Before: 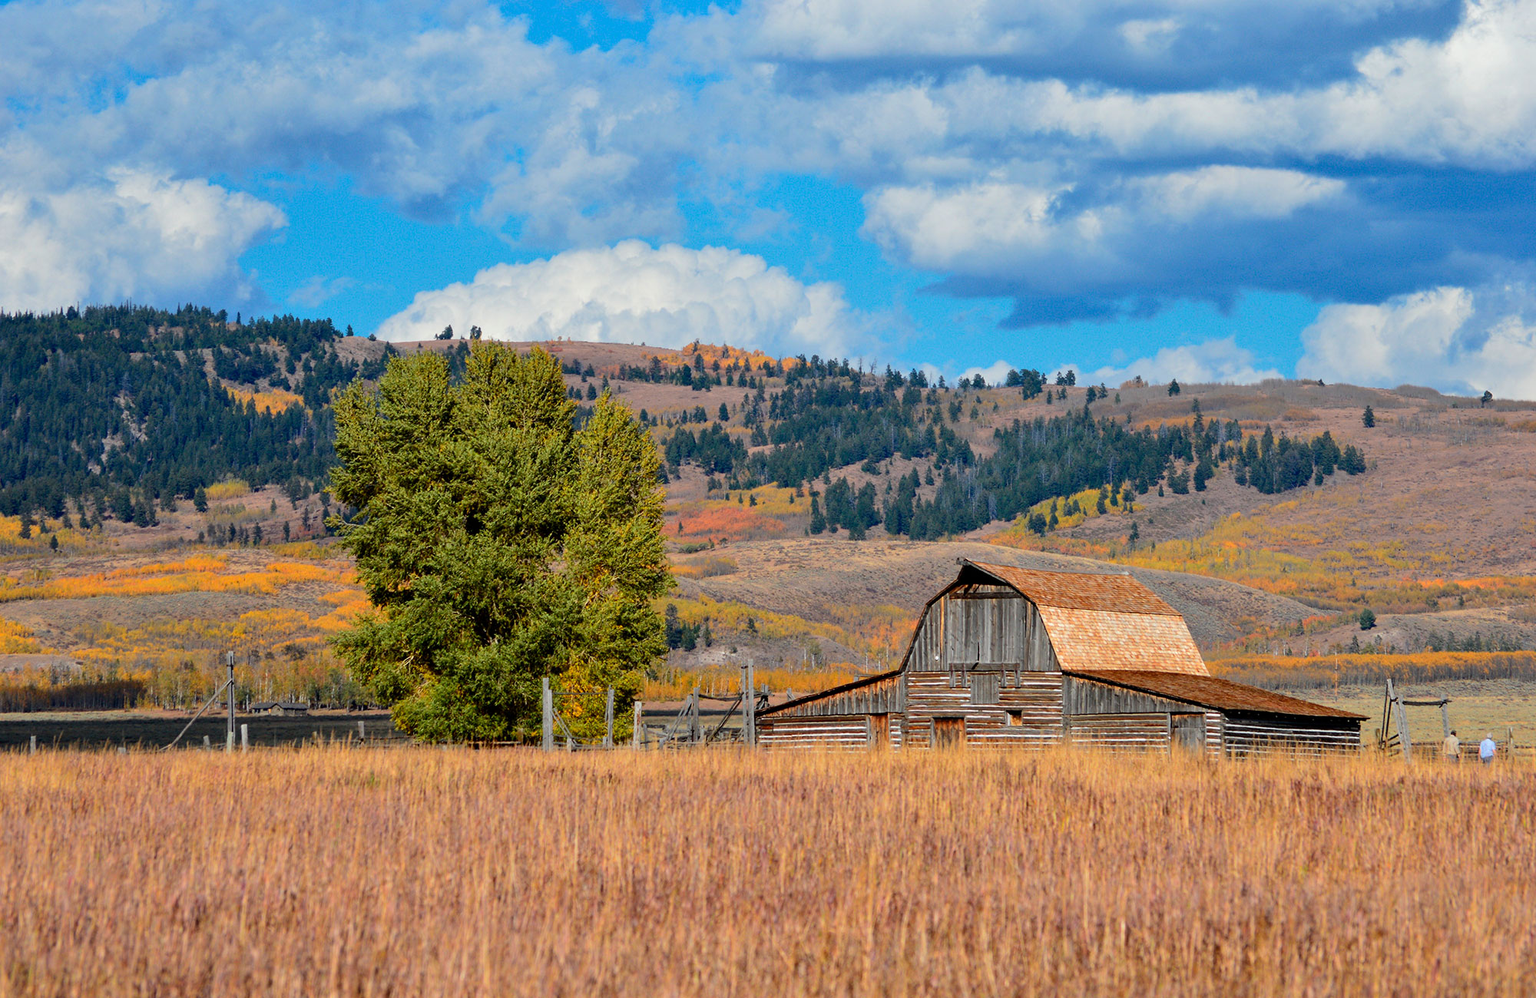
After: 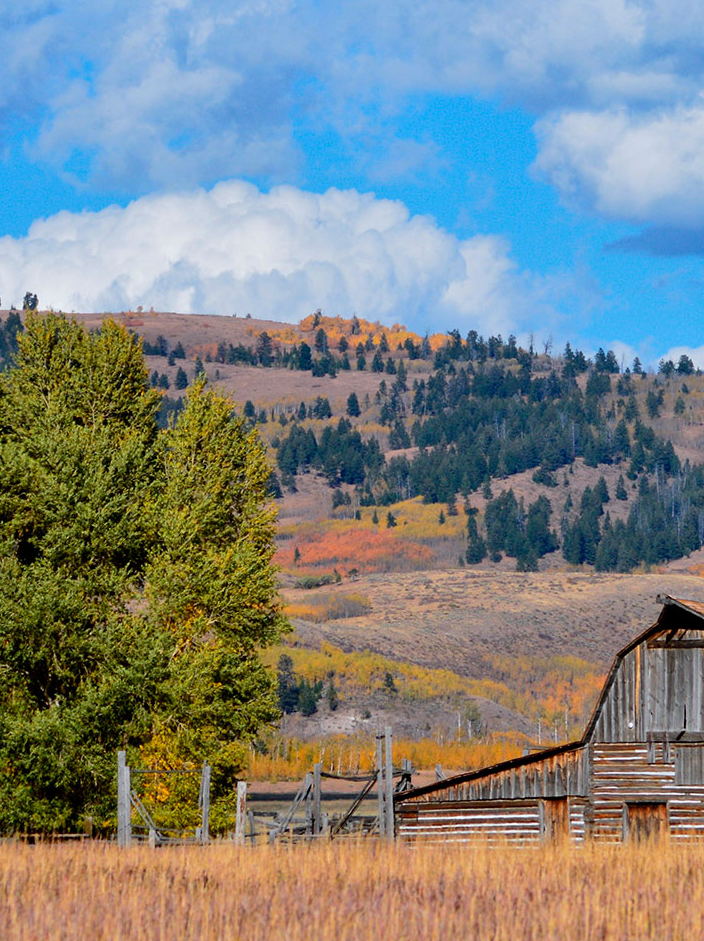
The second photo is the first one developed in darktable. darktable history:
white balance: red 0.984, blue 1.059
crop and rotate: left 29.476%, top 10.214%, right 35.32%, bottom 17.333%
